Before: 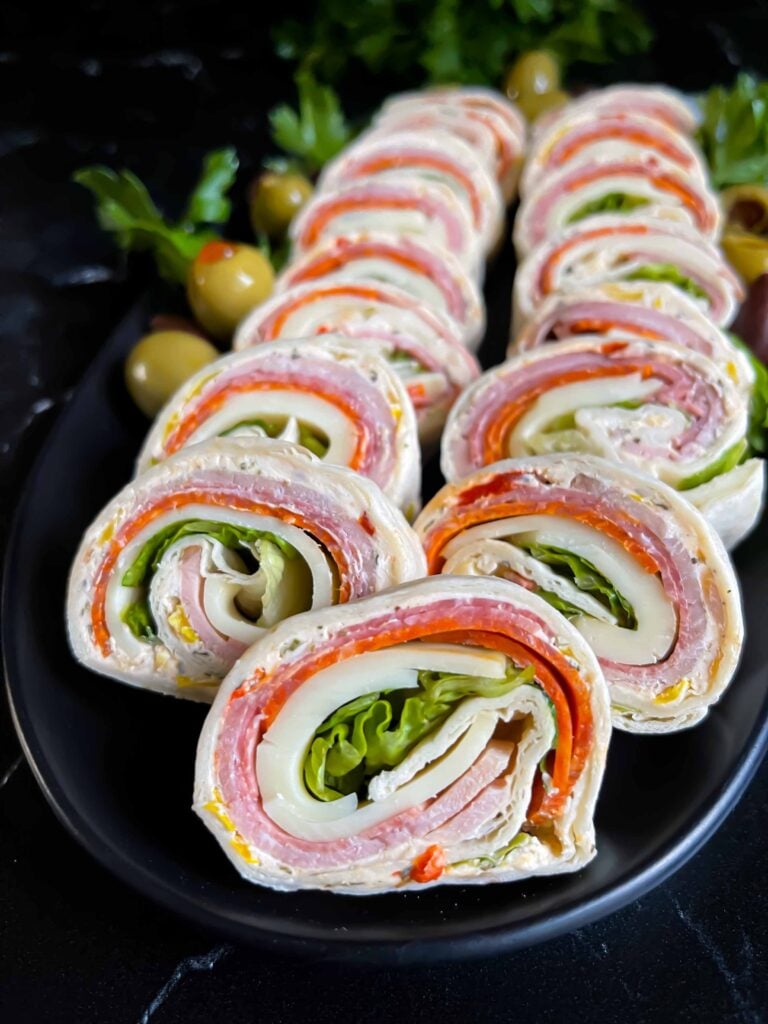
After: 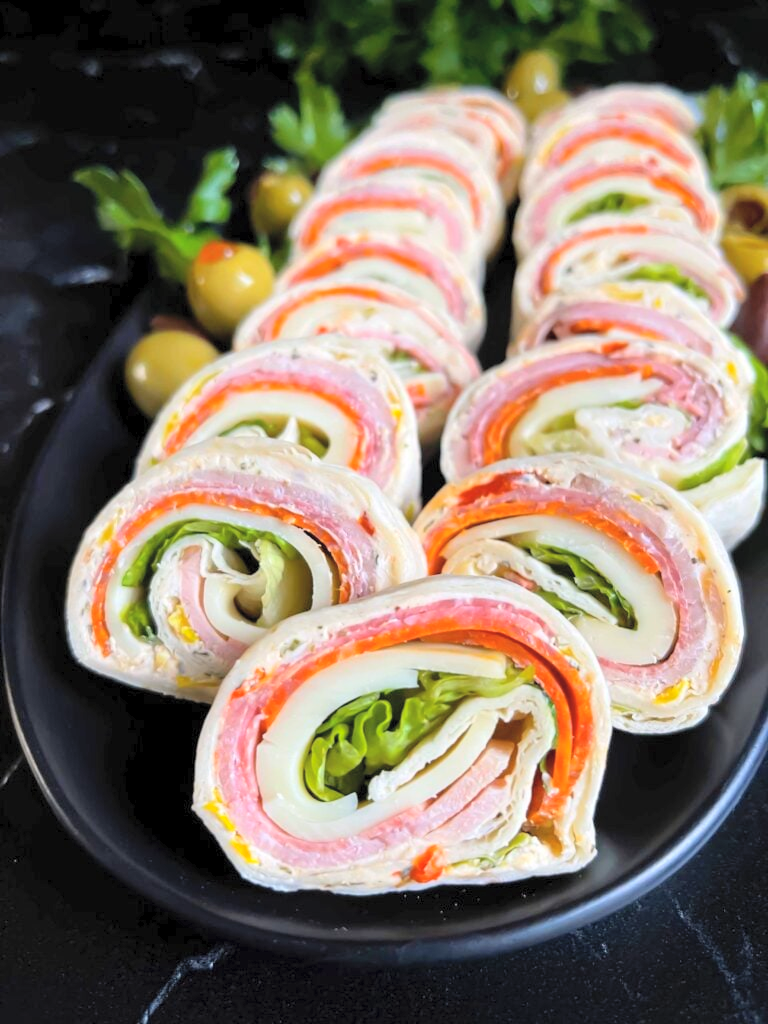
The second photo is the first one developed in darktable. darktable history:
contrast brightness saturation: contrast 0.104, brightness 0.291, saturation 0.138
